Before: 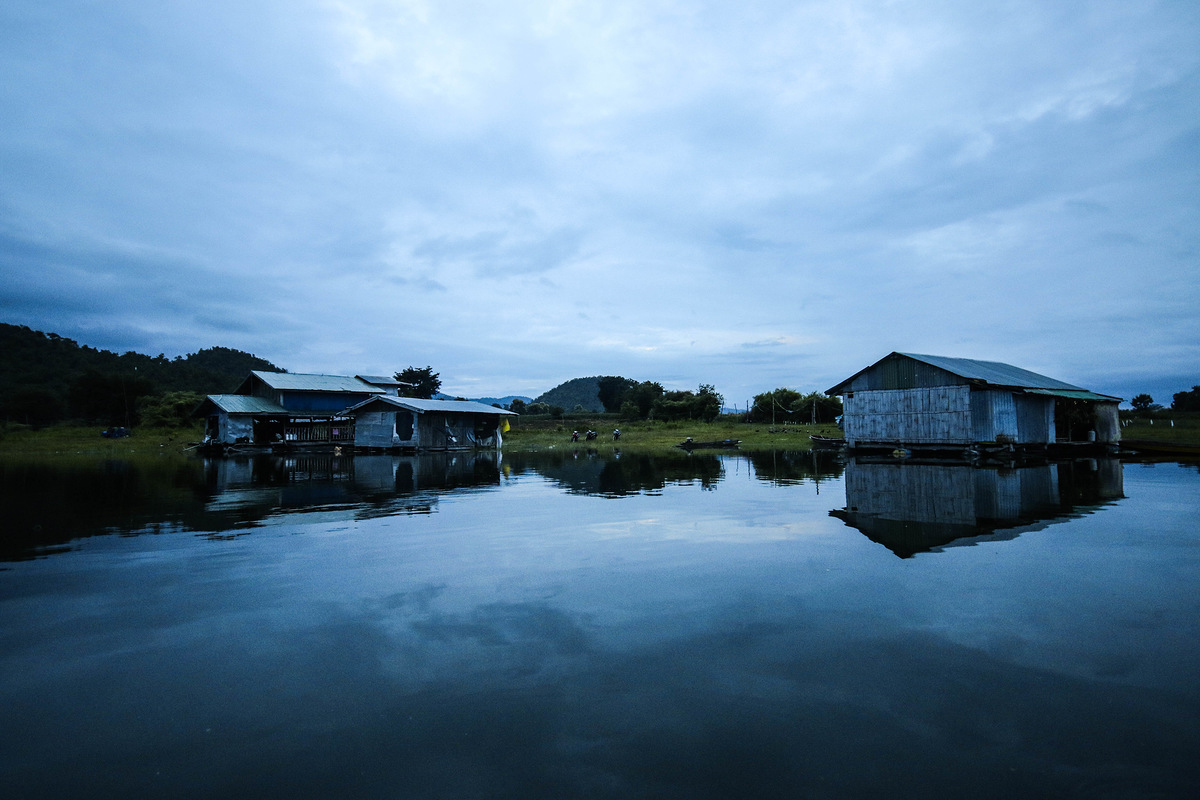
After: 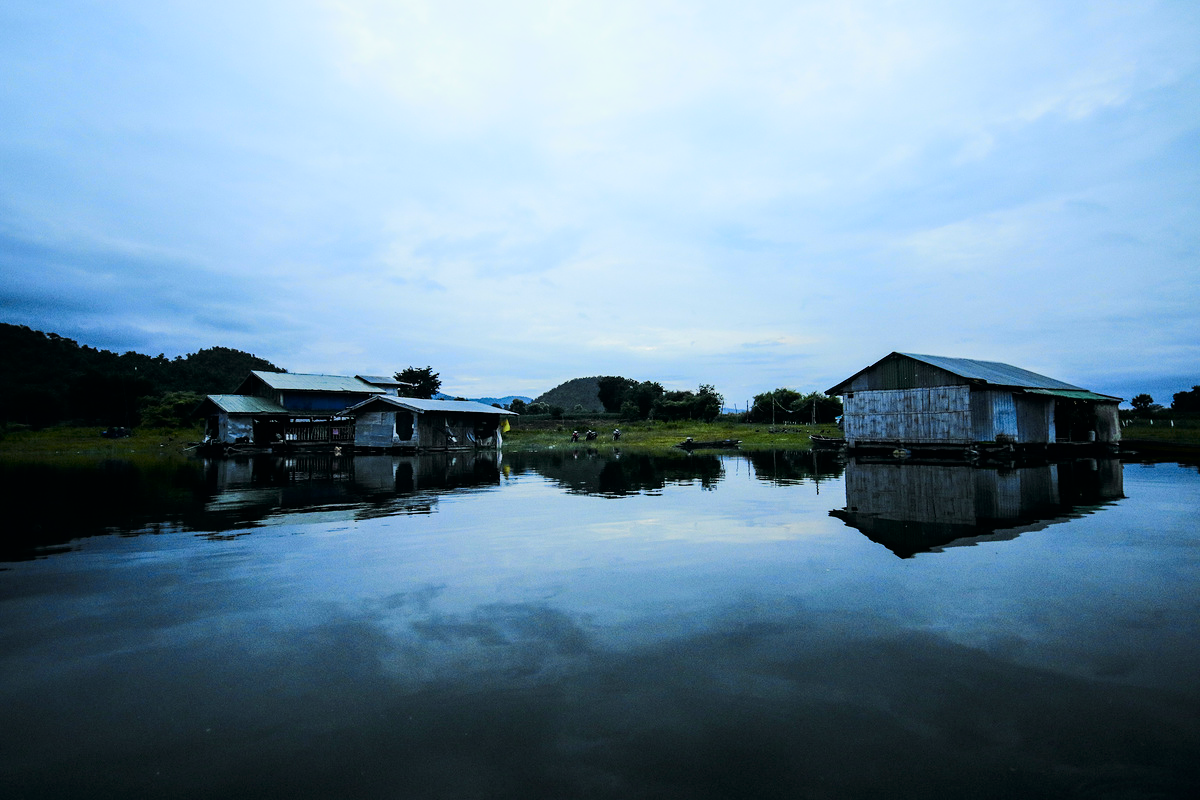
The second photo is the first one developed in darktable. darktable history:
tone curve: curves: ch0 [(0, 0) (0.037, 0.011) (0.131, 0.108) (0.279, 0.279) (0.476, 0.554) (0.617, 0.693) (0.704, 0.77) (0.813, 0.852) (0.916, 0.924) (1, 0.993)]; ch1 [(0, 0) (0.318, 0.278) (0.444, 0.427) (0.493, 0.492) (0.508, 0.502) (0.534, 0.529) (0.562, 0.563) (0.626, 0.662) (0.746, 0.764) (1, 1)]; ch2 [(0, 0) (0.316, 0.292) (0.381, 0.37) (0.423, 0.448) (0.476, 0.492) (0.502, 0.498) (0.522, 0.518) (0.533, 0.532) (0.586, 0.631) (0.634, 0.663) (0.7, 0.7) (0.861, 0.808) (1, 0.951)], color space Lab, independent channels, preserve colors none
exposure: exposure -0.04 EV, compensate highlight preservation false
shadows and highlights: shadows -22.4, highlights 45.47, soften with gaussian
